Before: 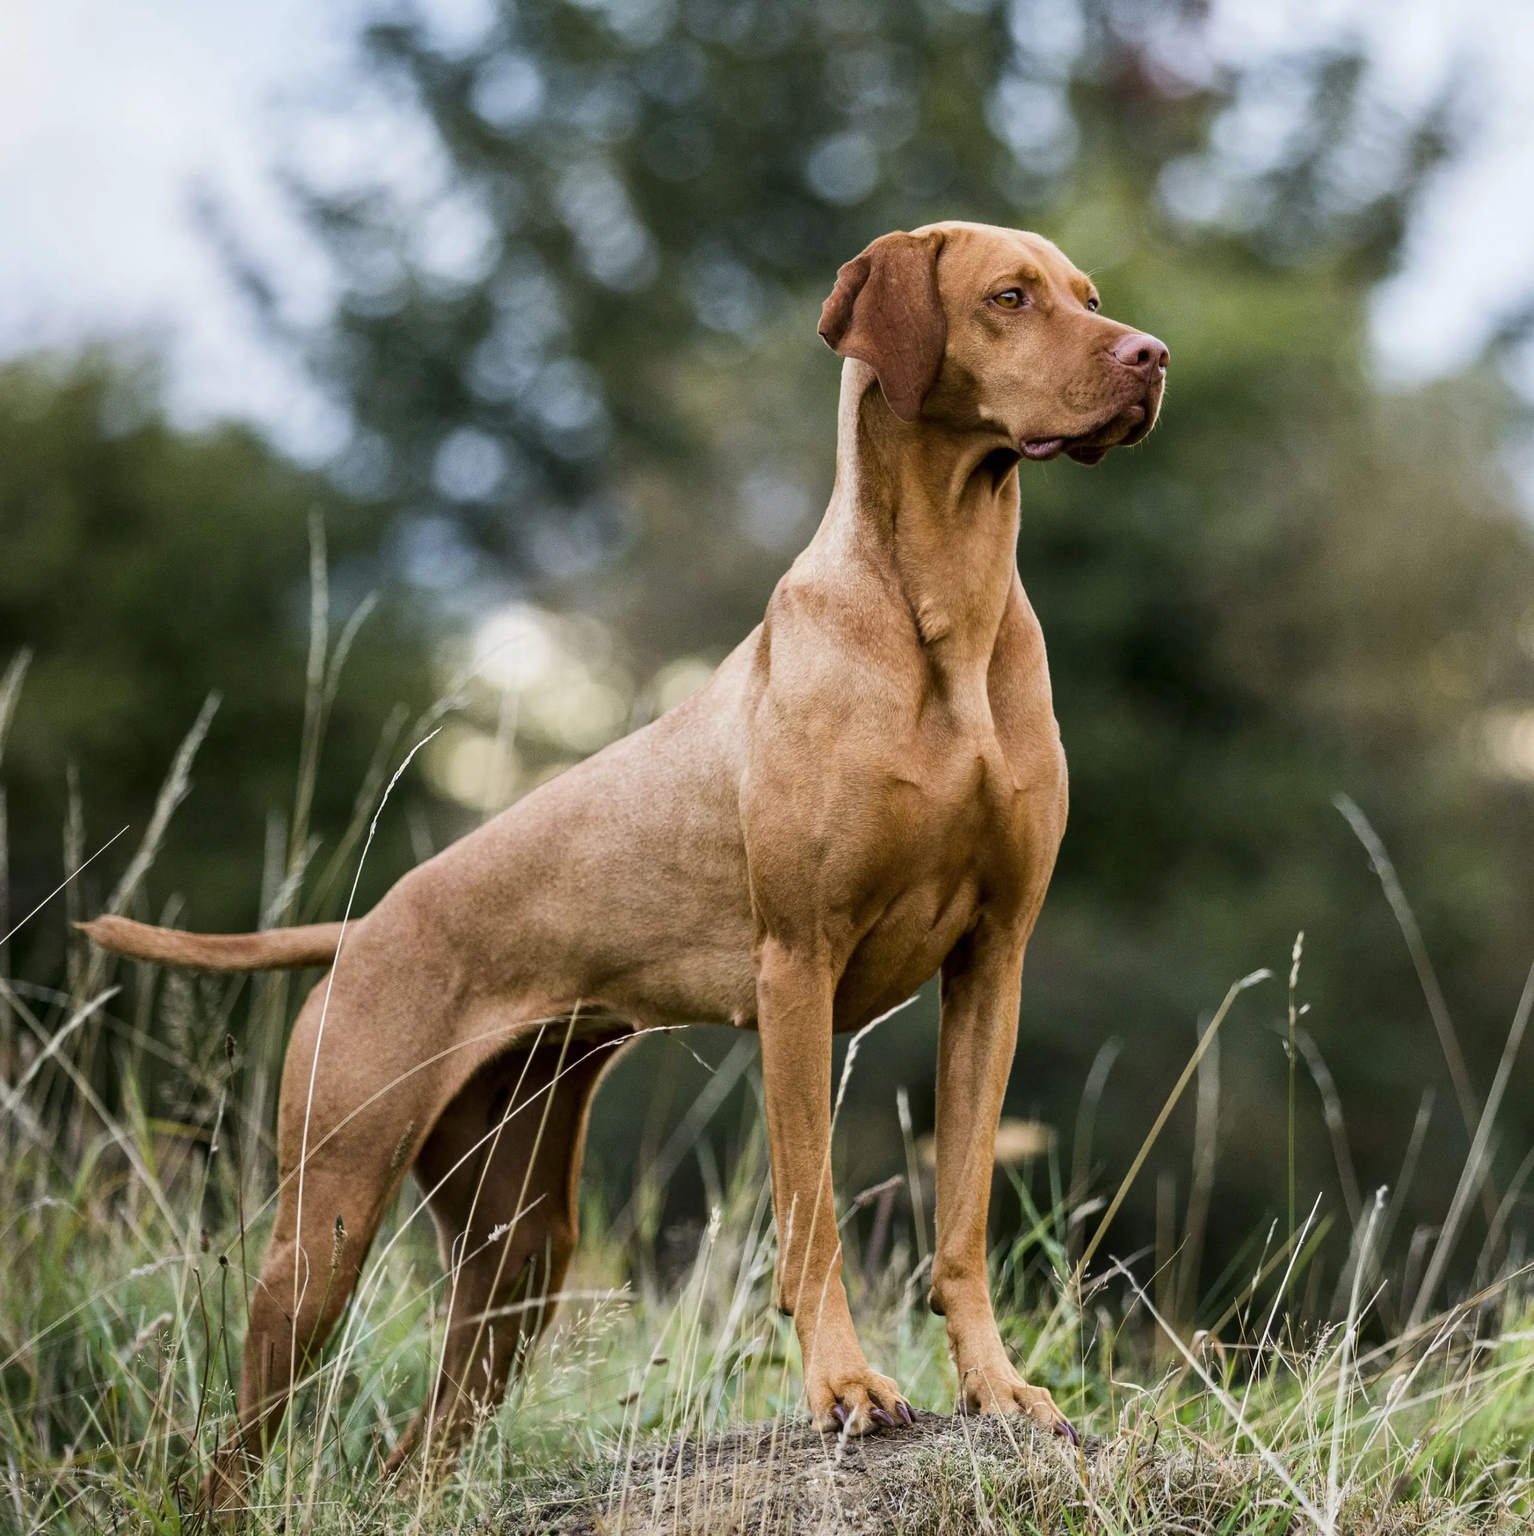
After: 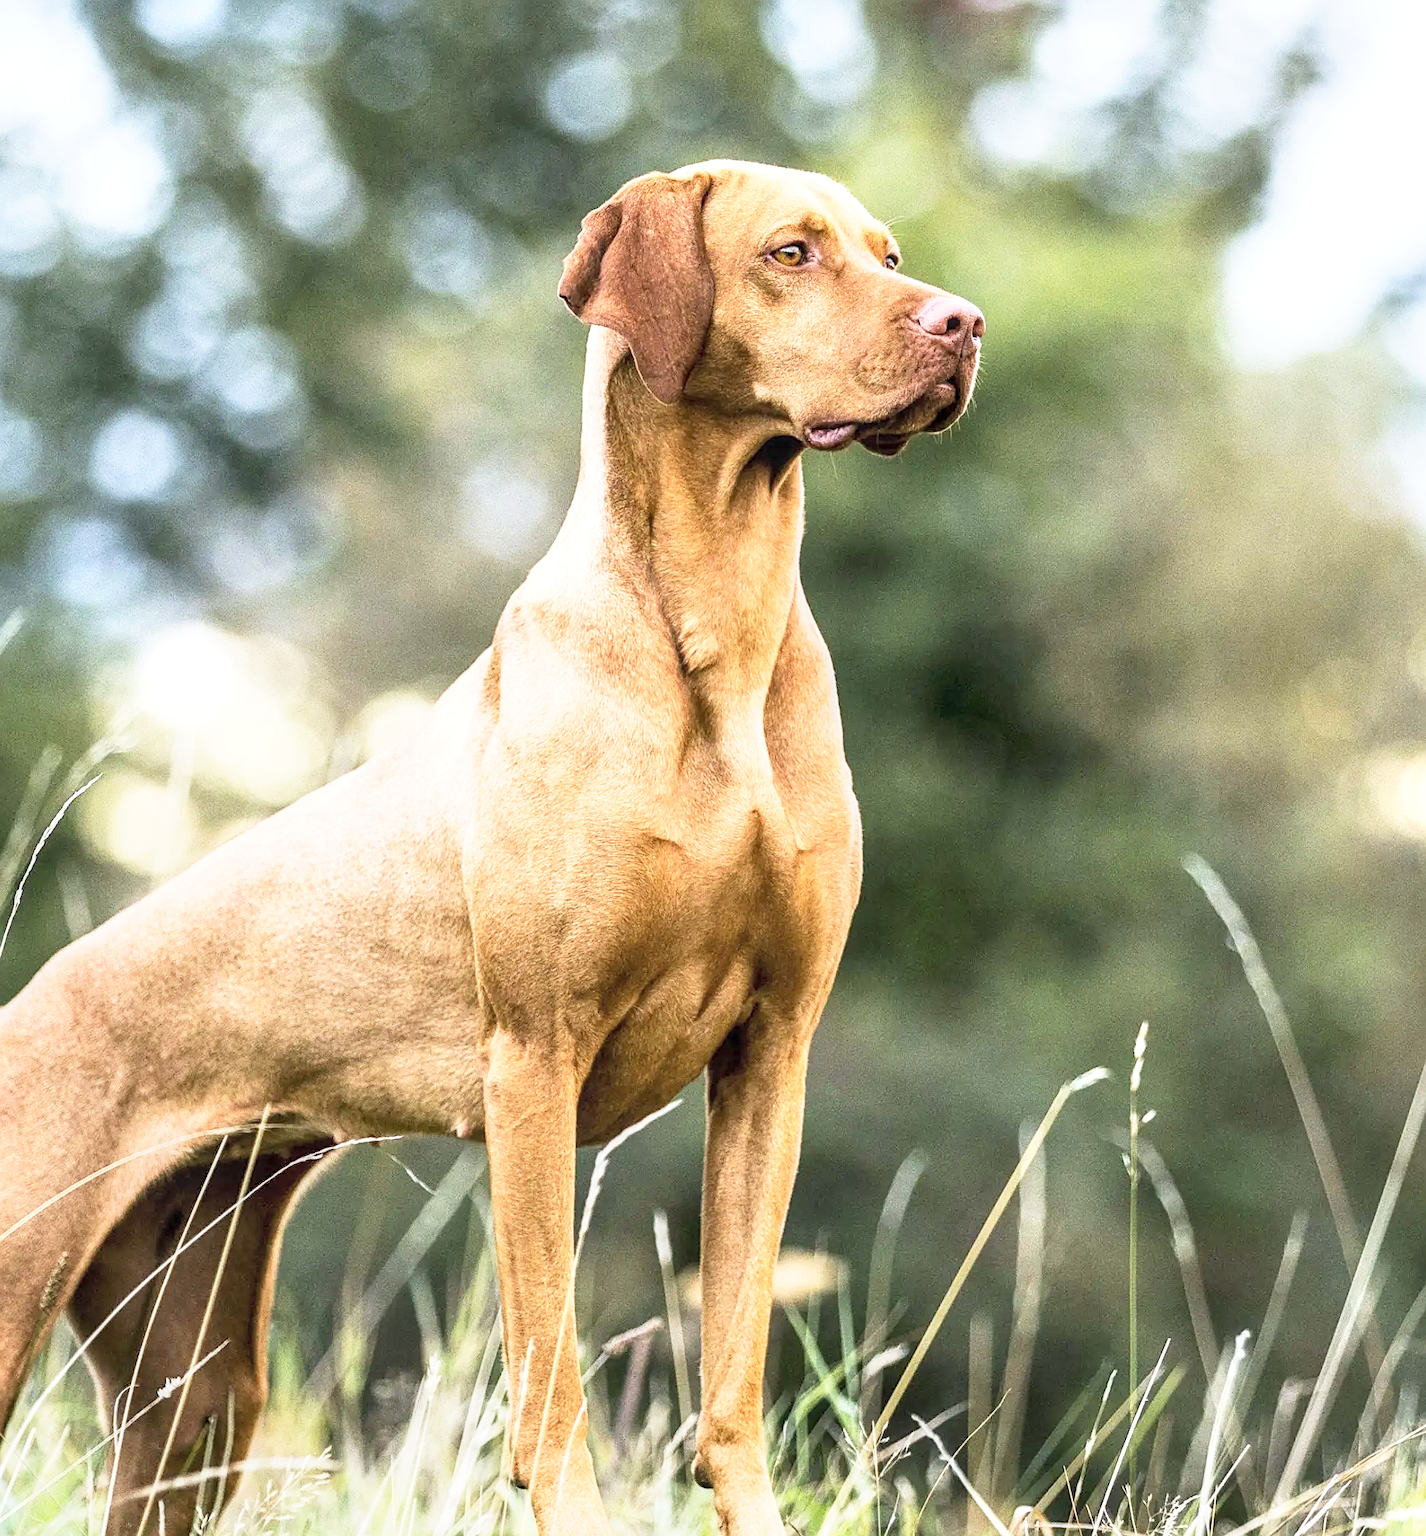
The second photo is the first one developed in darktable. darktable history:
contrast brightness saturation: contrast 0.143, brightness 0.224
base curve: curves: ch0 [(0, 0) (0.088, 0.125) (0.176, 0.251) (0.354, 0.501) (0.613, 0.749) (1, 0.877)], preserve colors none
sharpen: on, module defaults
exposure: black level correction 0, exposure 0.693 EV, compensate highlight preservation false
crop: left 23.371%, top 5.856%, bottom 11.737%
local contrast: on, module defaults
